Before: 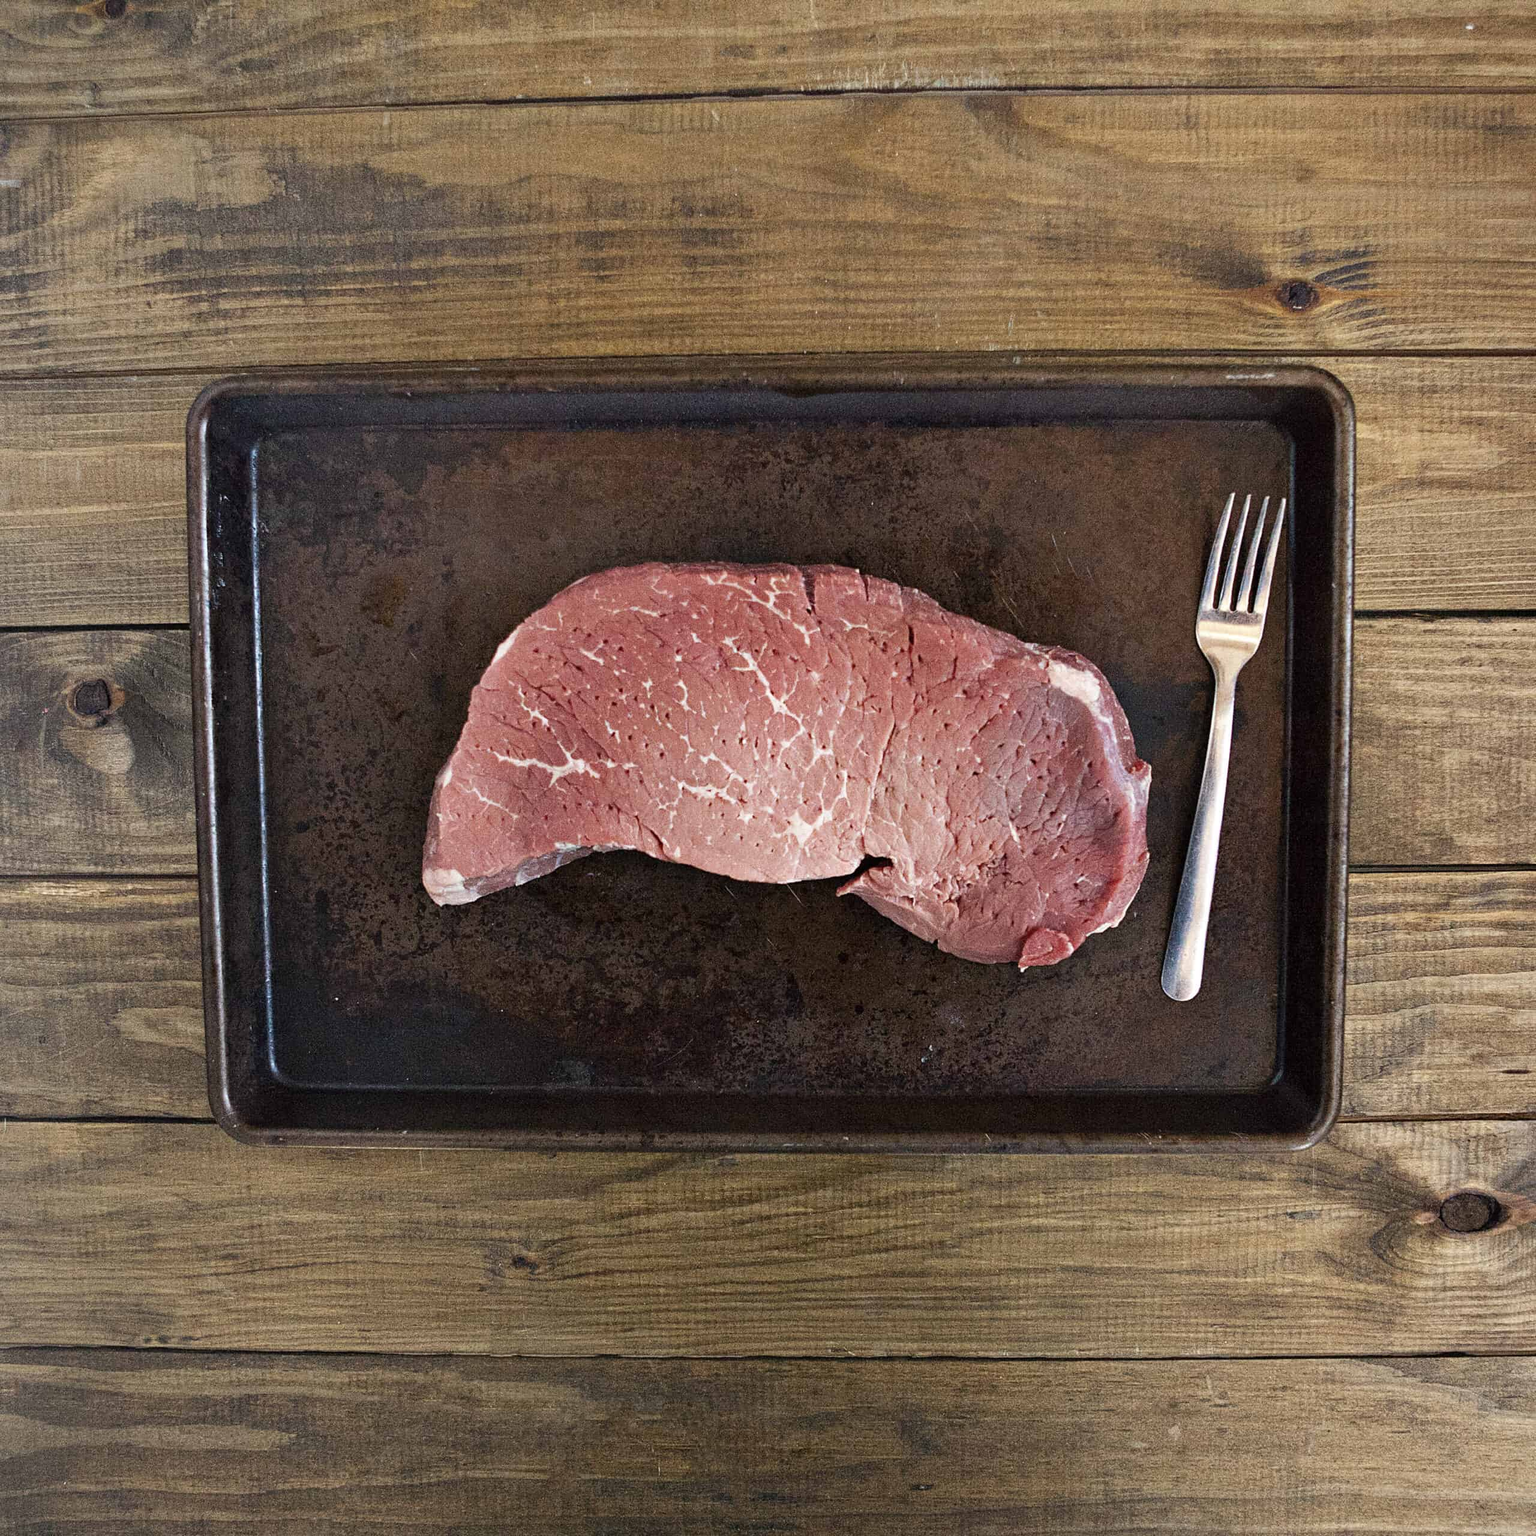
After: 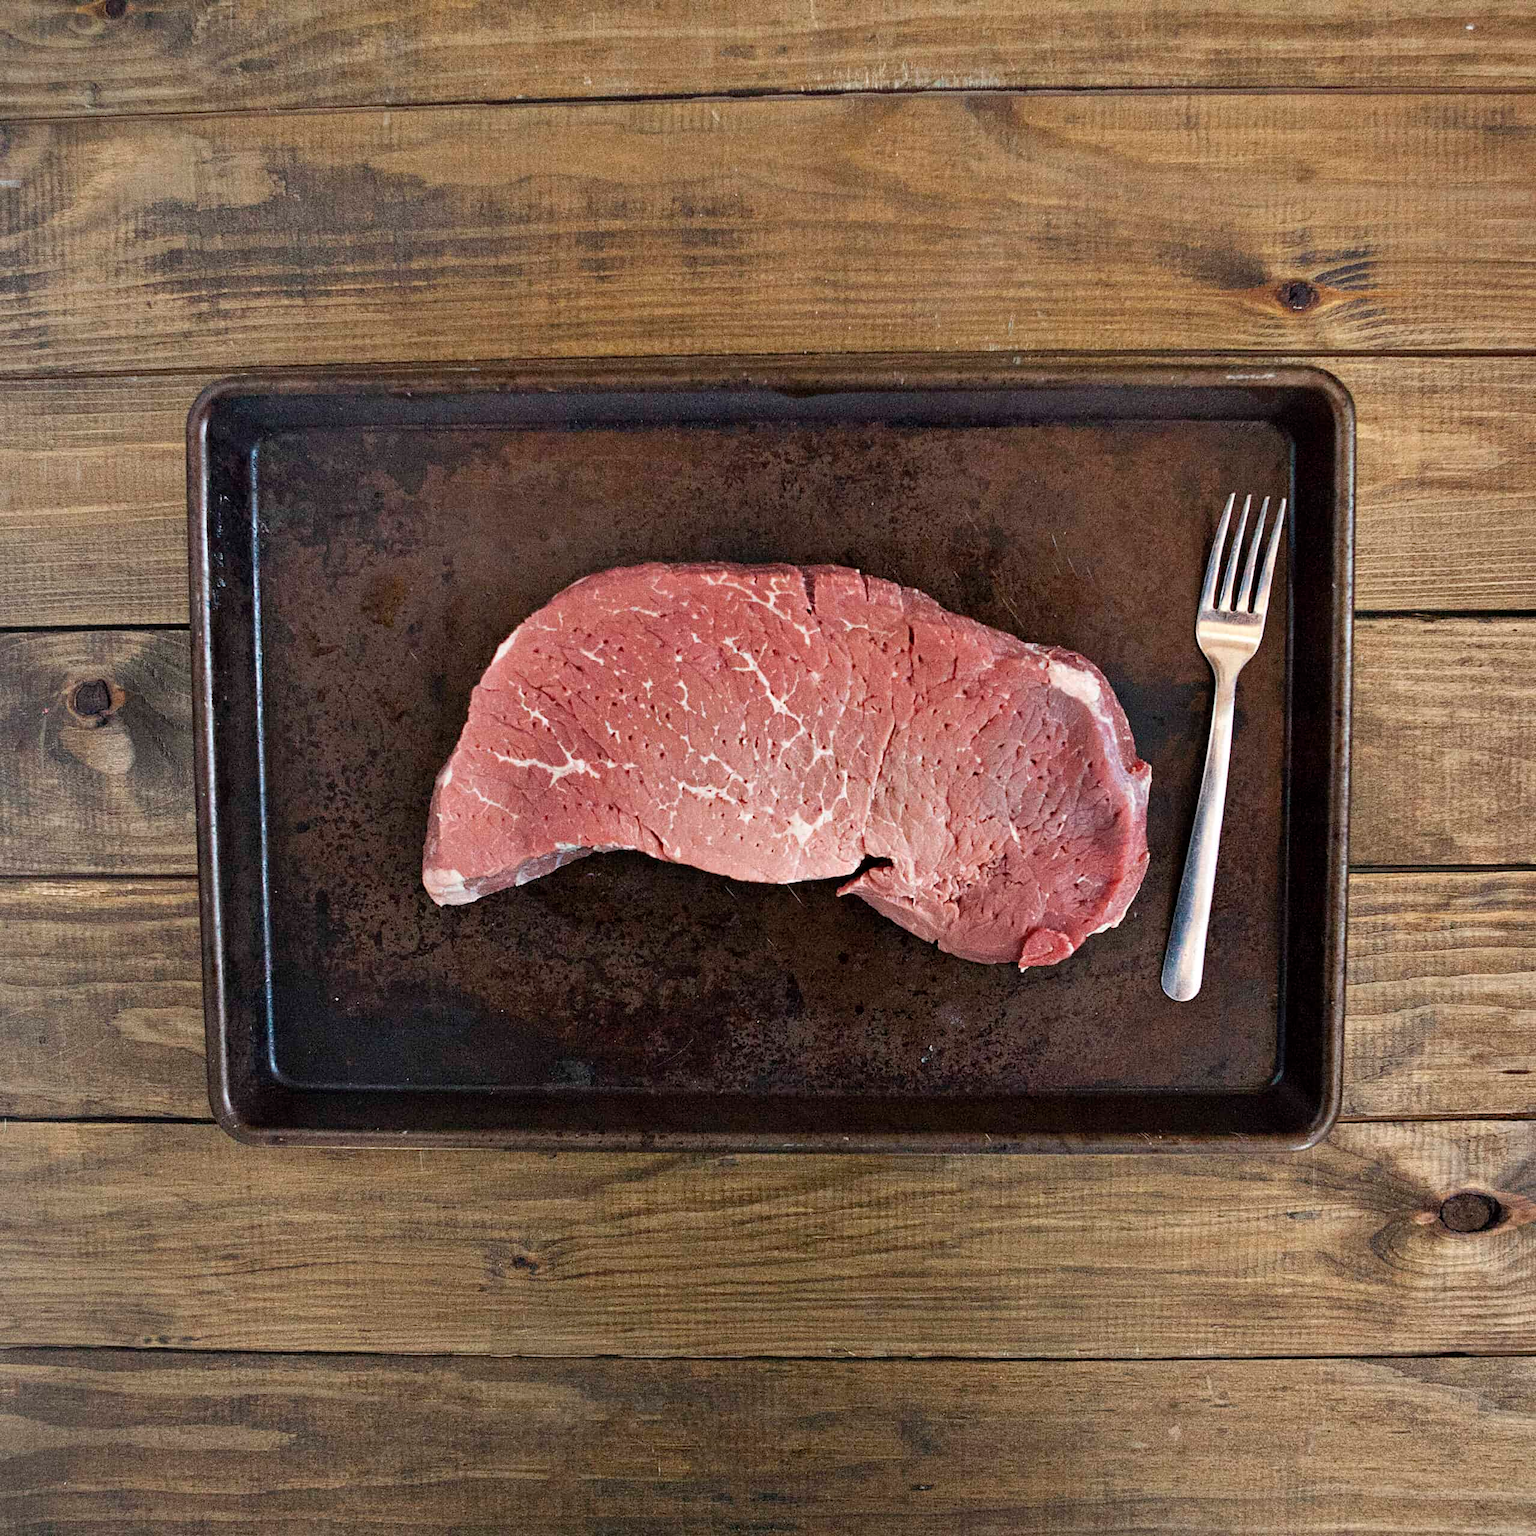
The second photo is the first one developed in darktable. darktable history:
shadows and highlights: shadows 20.96, highlights -81.91, soften with gaussian
